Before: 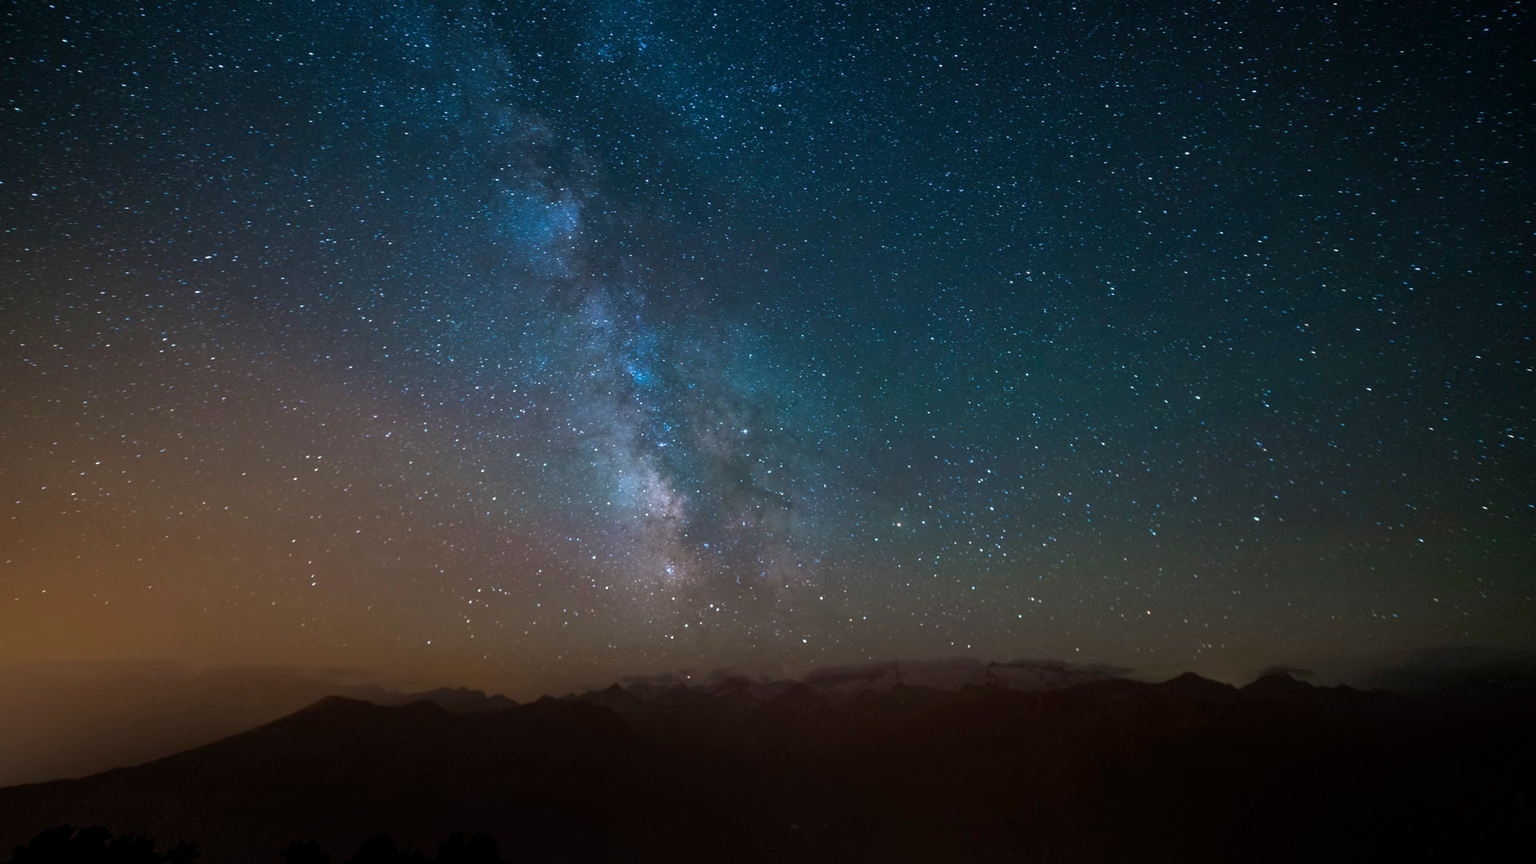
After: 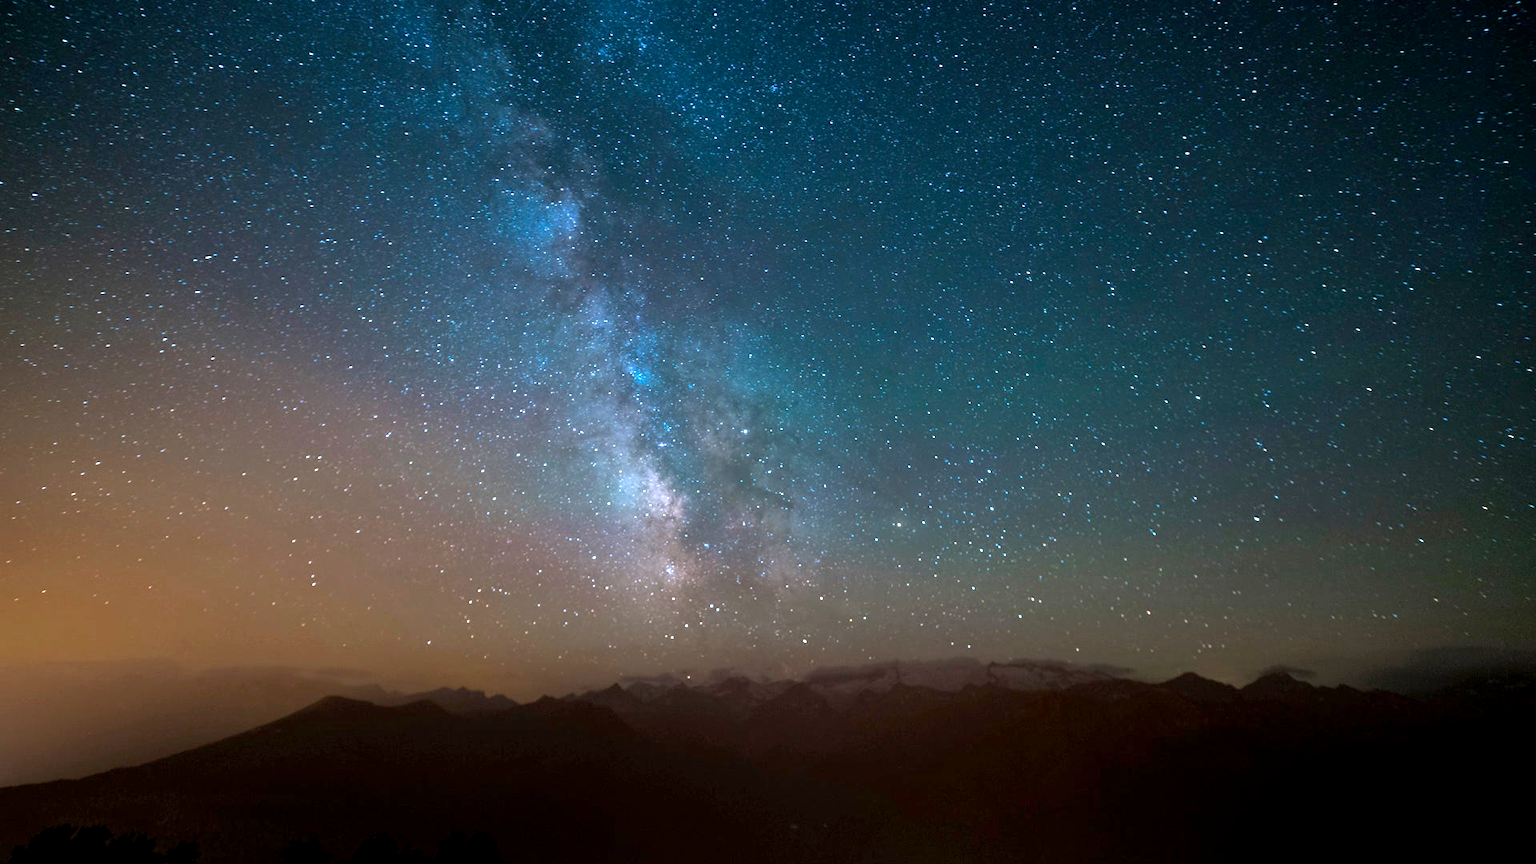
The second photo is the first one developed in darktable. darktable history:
exposure: black level correction 0.002, exposure 1 EV, compensate exposure bias true, compensate highlight preservation false
